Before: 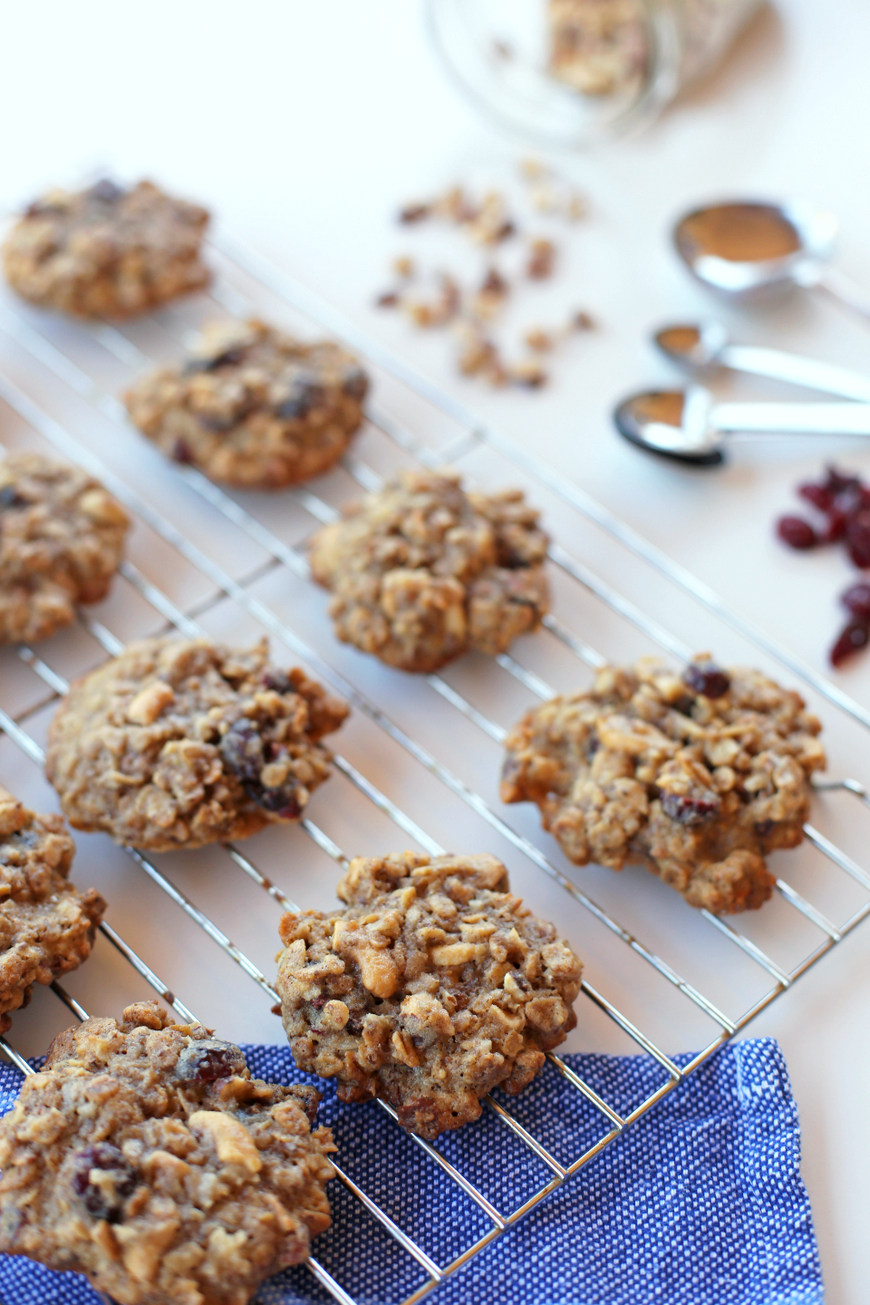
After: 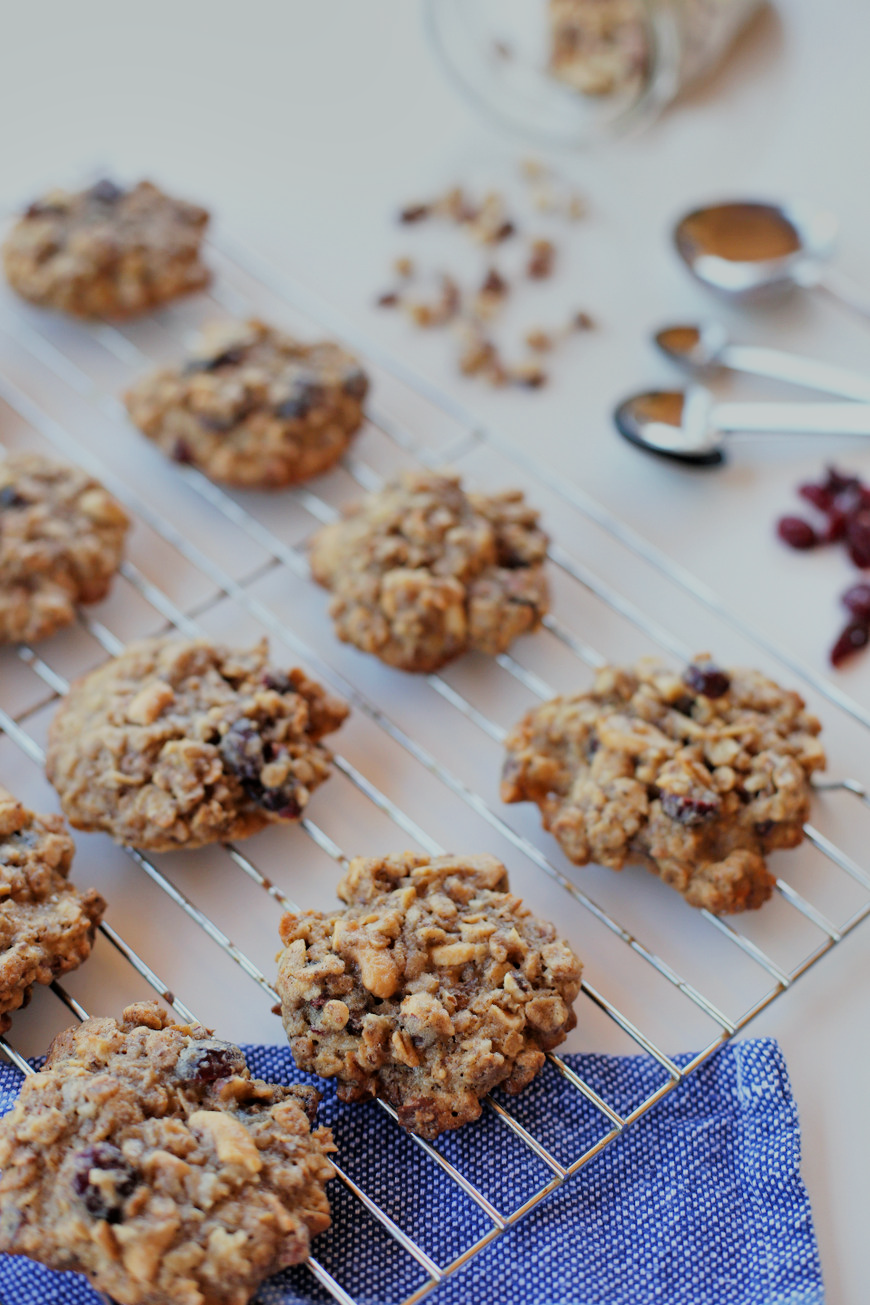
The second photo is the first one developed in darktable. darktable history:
filmic rgb: black relative exposure -7.65 EV, white relative exposure 4.56 EV, hardness 3.61
shadows and highlights: soften with gaussian
